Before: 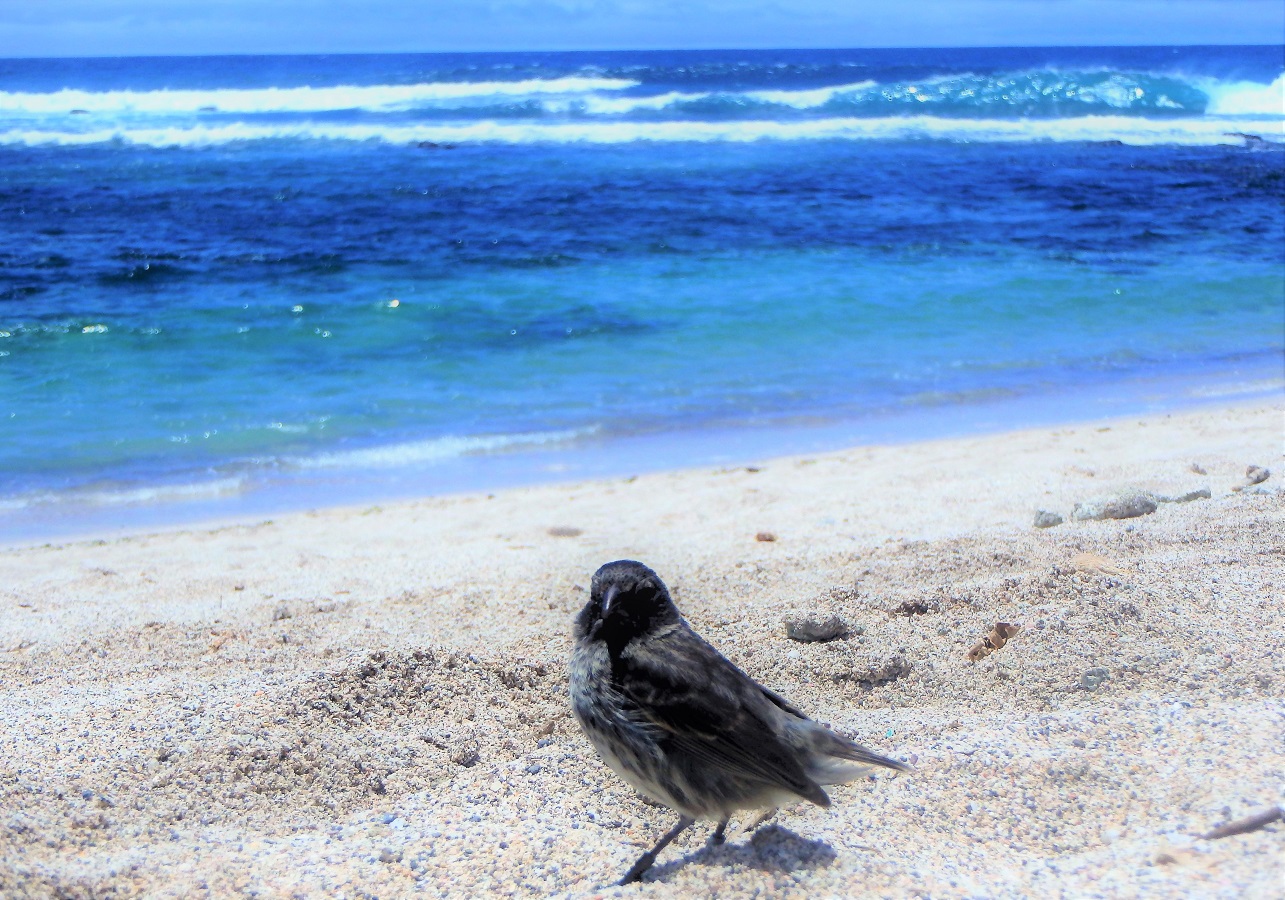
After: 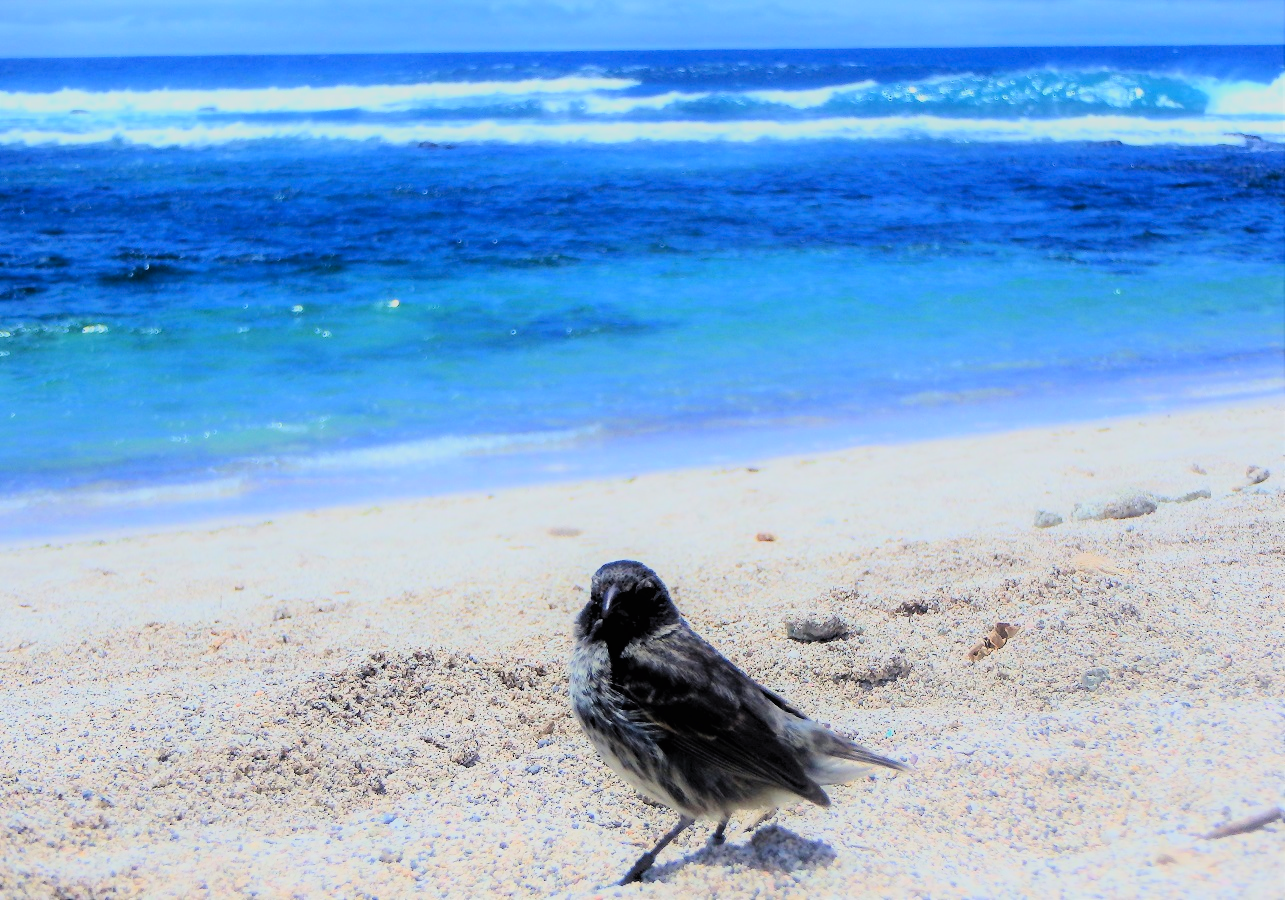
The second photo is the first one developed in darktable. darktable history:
contrast brightness saturation: contrast 0.2, brightness 0.16, saturation 0.22
filmic rgb: black relative exposure -7.15 EV, white relative exposure 5.36 EV, hardness 3.02, color science v6 (2022)
